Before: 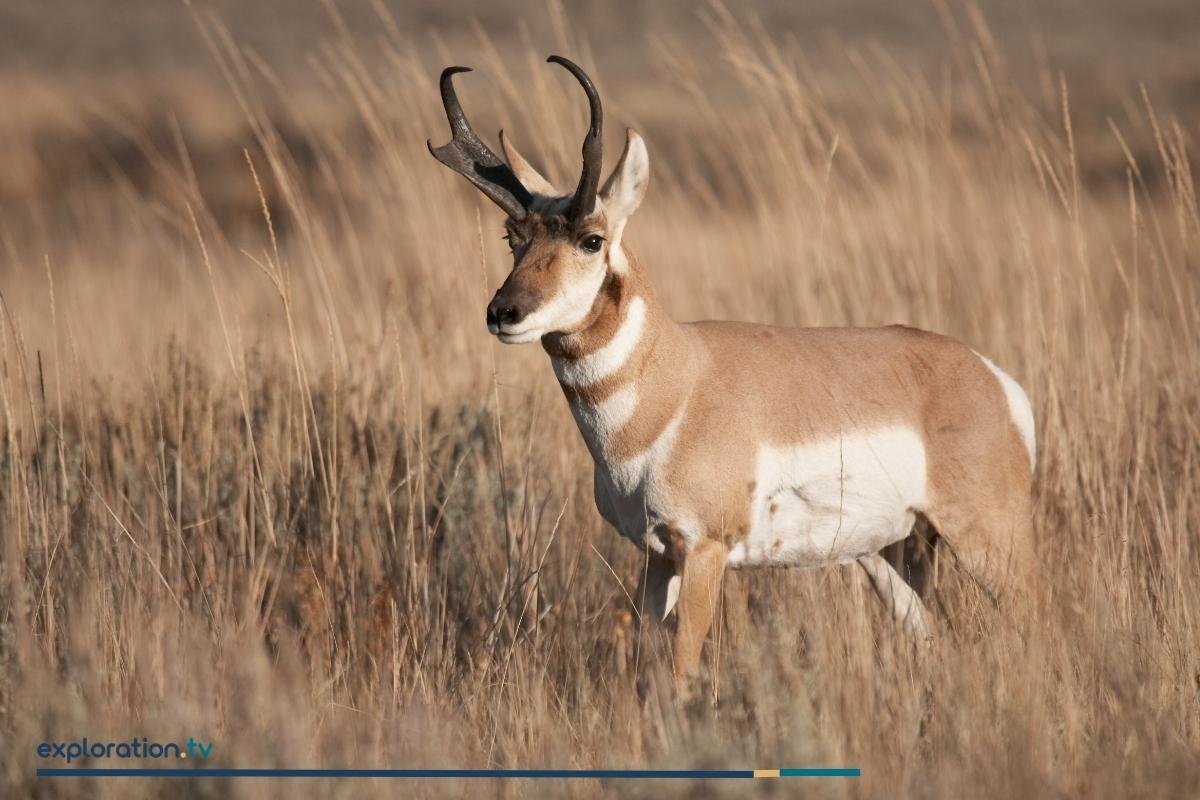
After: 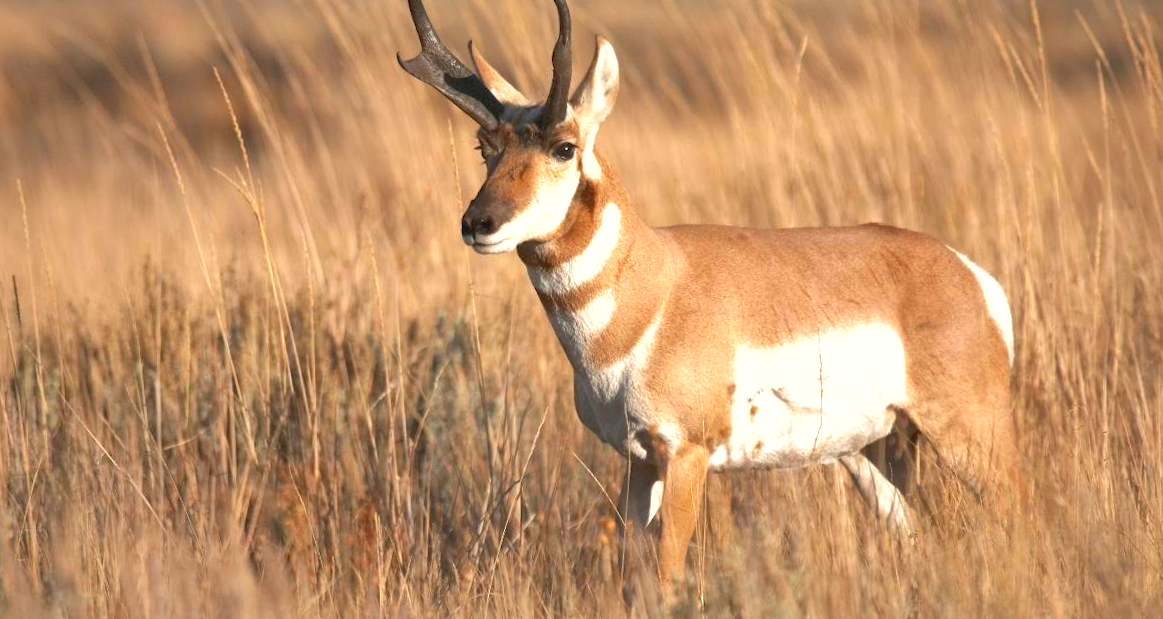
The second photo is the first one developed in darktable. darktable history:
tone equalizer: on, module defaults
crop and rotate: left 2.991%, top 13.302%, right 1.981%, bottom 12.636%
rotate and perspective: rotation -1.77°, lens shift (horizontal) 0.004, automatic cropping off
shadows and highlights: on, module defaults
color correction: saturation 1.32
exposure: black level correction -0.002, exposure 0.708 EV, compensate exposure bias true, compensate highlight preservation false
